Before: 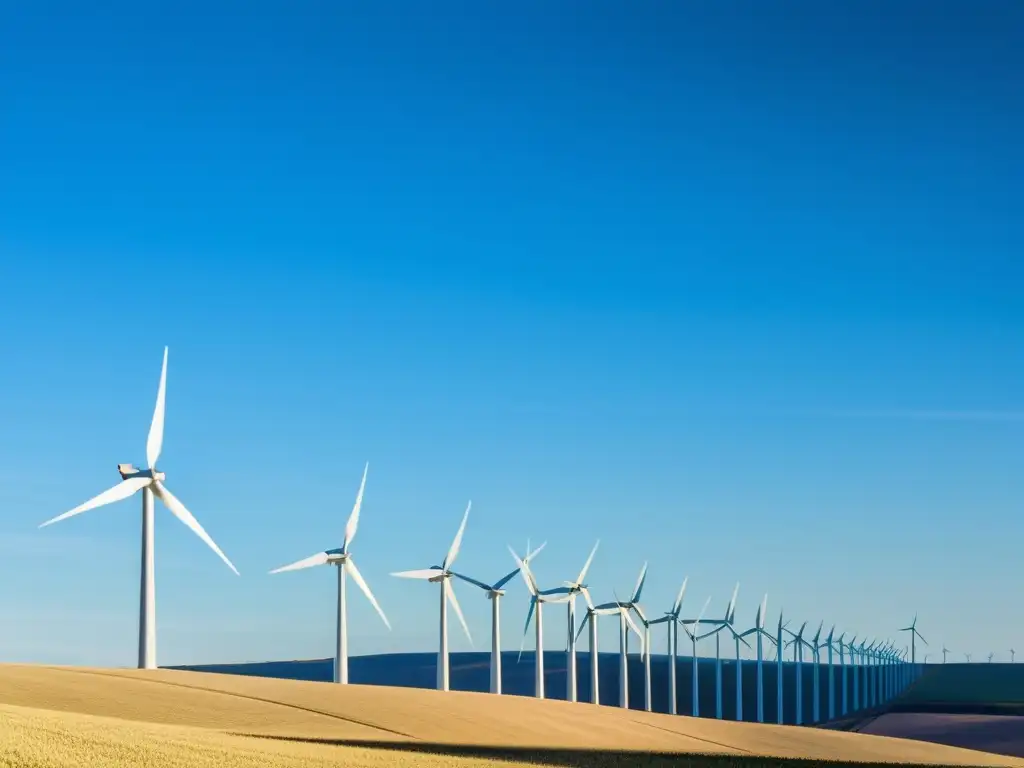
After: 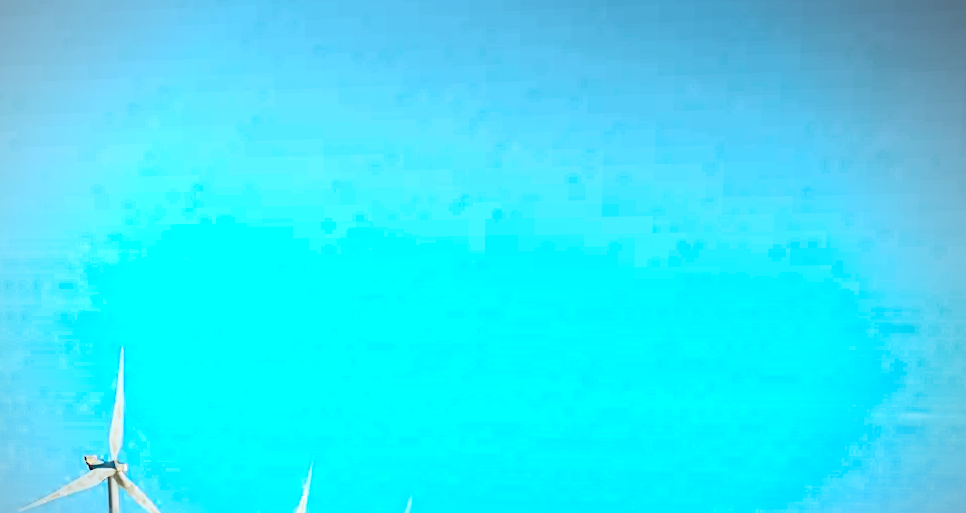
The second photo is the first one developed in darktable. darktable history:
color calibration: illuminant Planckian (black body), x 0.351, y 0.352, temperature 4794.27 K
crop: bottom 28.576%
color correction: saturation 1.11
contrast brightness saturation: contrast 0.24, brightness 0.26, saturation 0.39
vignetting: fall-off start 71.74%
rotate and perspective: rotation 0.062°, lens shift (vertical) 0.115, lens shift (horizontal) -0.133, crop left 0.047, crop right 0.94, crop top 0.061, crop bottom 0.94
color zones: curves: ch0 [(0, 0.533) (0.126, 0.533) (0.234, 0.533) (0.368, 0.357) (0.5, 0.5) (0.625, 0.5) (0.74, 0.637) (0.875, 0.5)]; ch1 [(0.004, 0.708) (0.129, 0.662) (0.25, 0.5) (0.375, 0.331) (0.496, 0.396) (0.625, 0.649) (0.739, 0.26) (0.875, 0.5) (1, 0.478)]; ch2 [(0, 0.409) (0.132, 0.403) (0.236, 0.558) (0.379, 0.448) (0.5, 0.5) (0.625, 0.5) (0.691, 0.39) (0.875, 0.5)]
sharpen: on, module defaults
